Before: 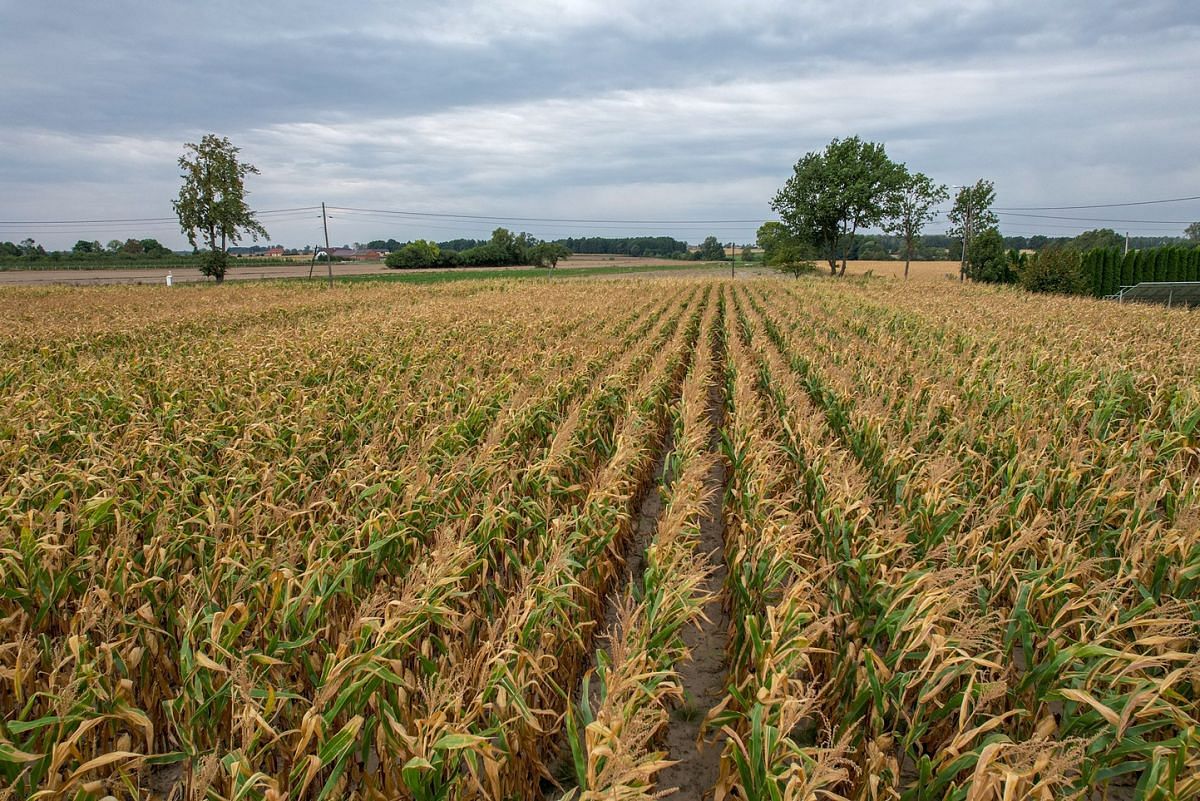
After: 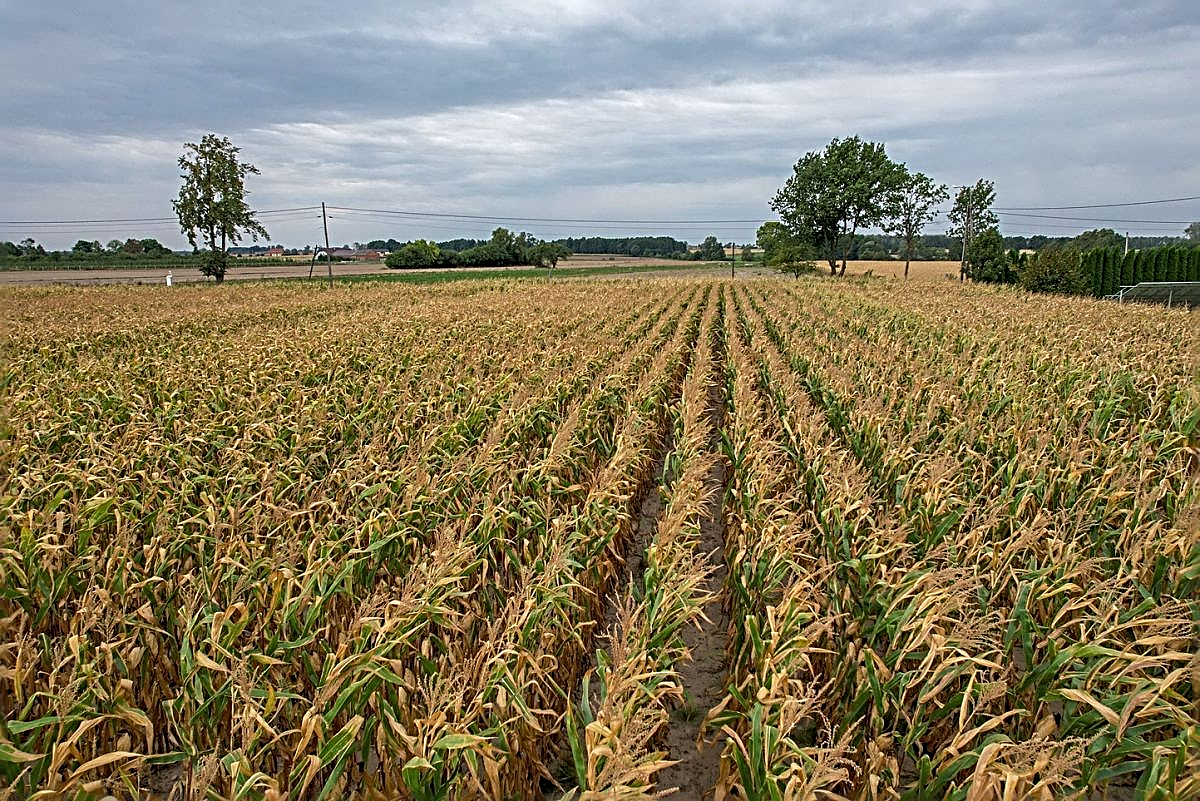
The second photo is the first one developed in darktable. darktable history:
shadows and highlights: shadows 32.4, highlights -31.76, soften with gaussian
sharpen: radius 2.986, amount 0.763
